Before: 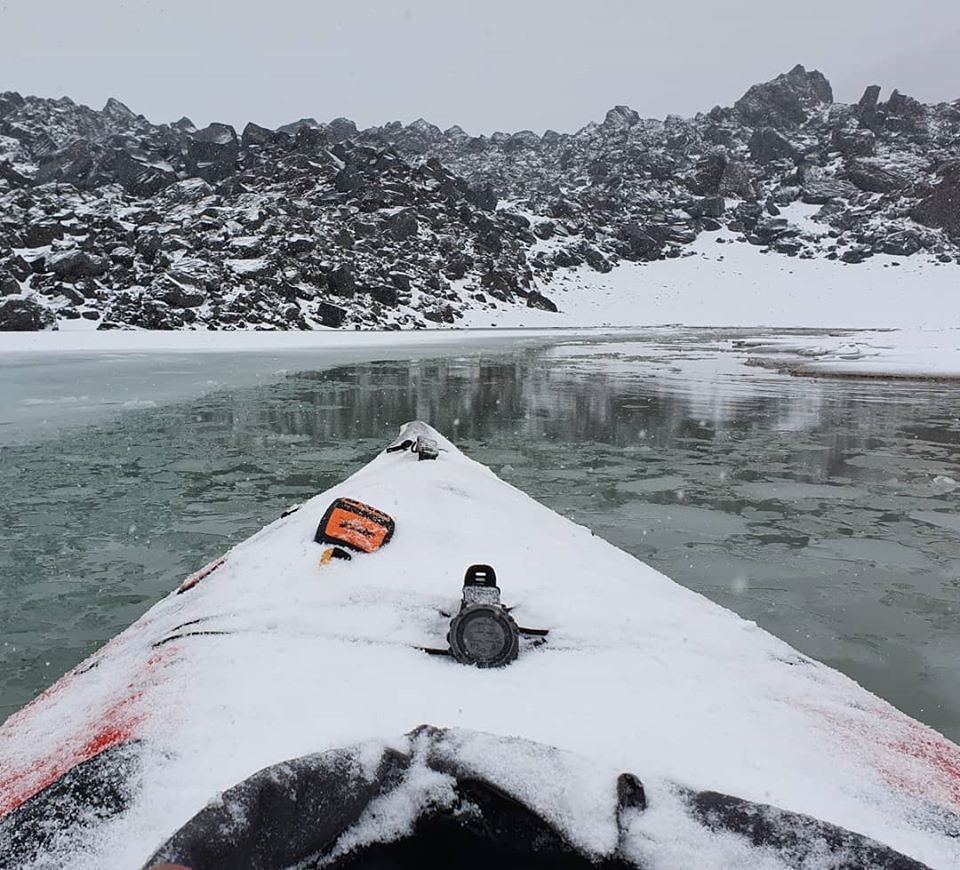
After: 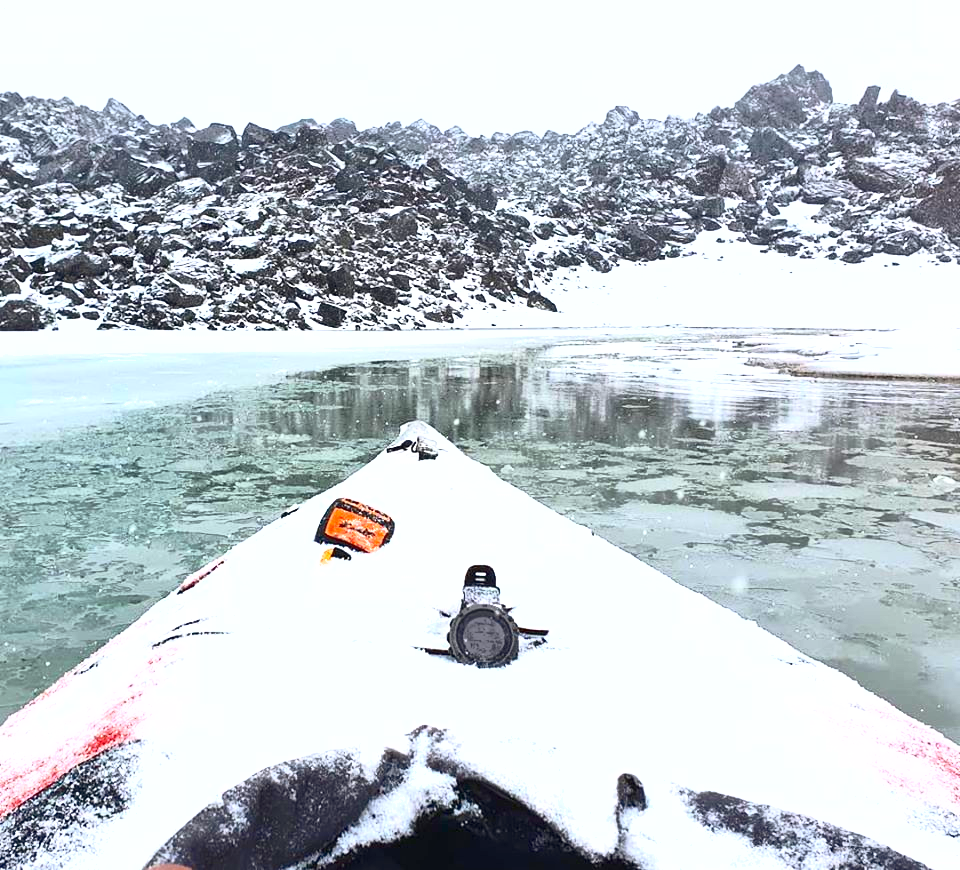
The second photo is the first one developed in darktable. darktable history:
contrast brightness saturation: contrast 0.401, brightness 0.098, saturation 0.206
exposure: black level correction 0, exposure 1.181 EV, compensate highlight preservation false
shadows and highlights: on, module defaults
